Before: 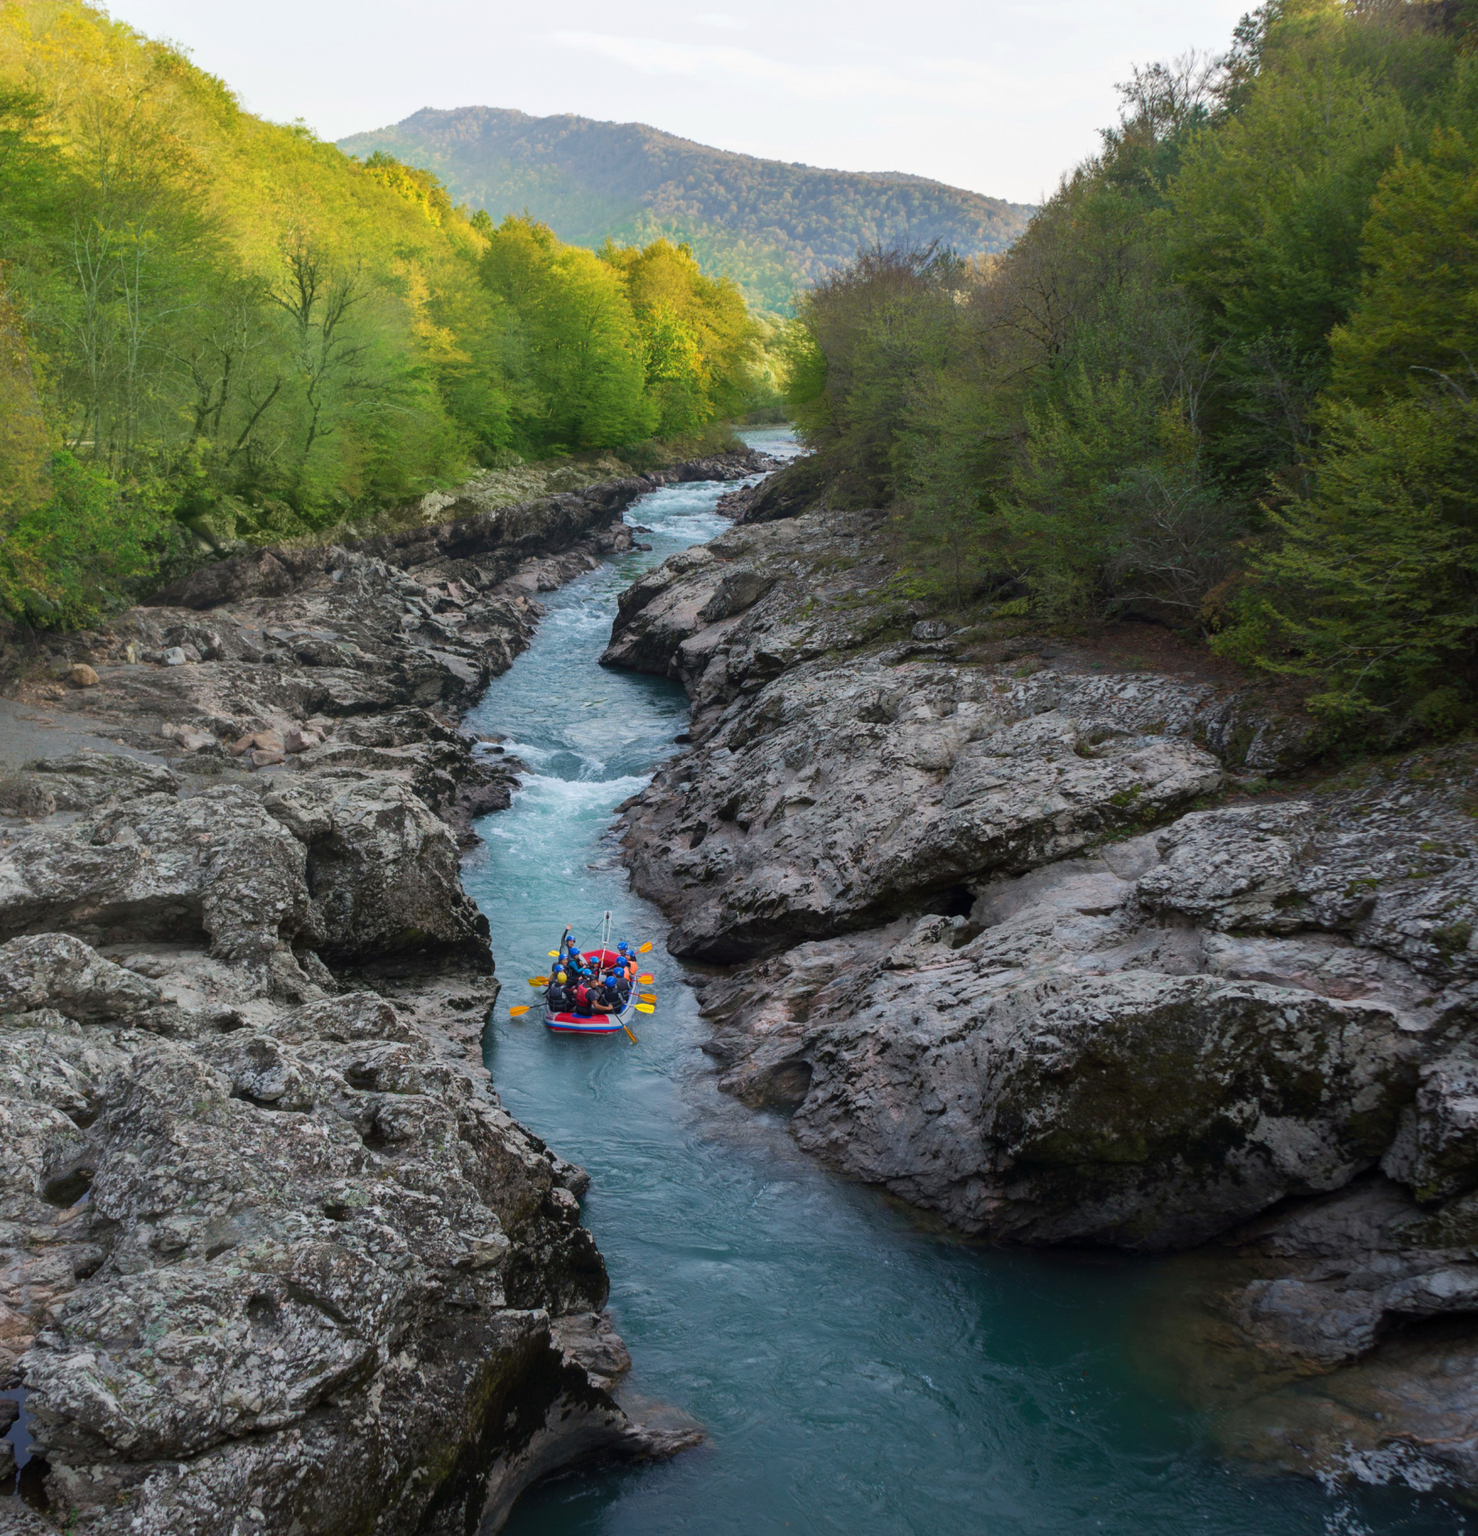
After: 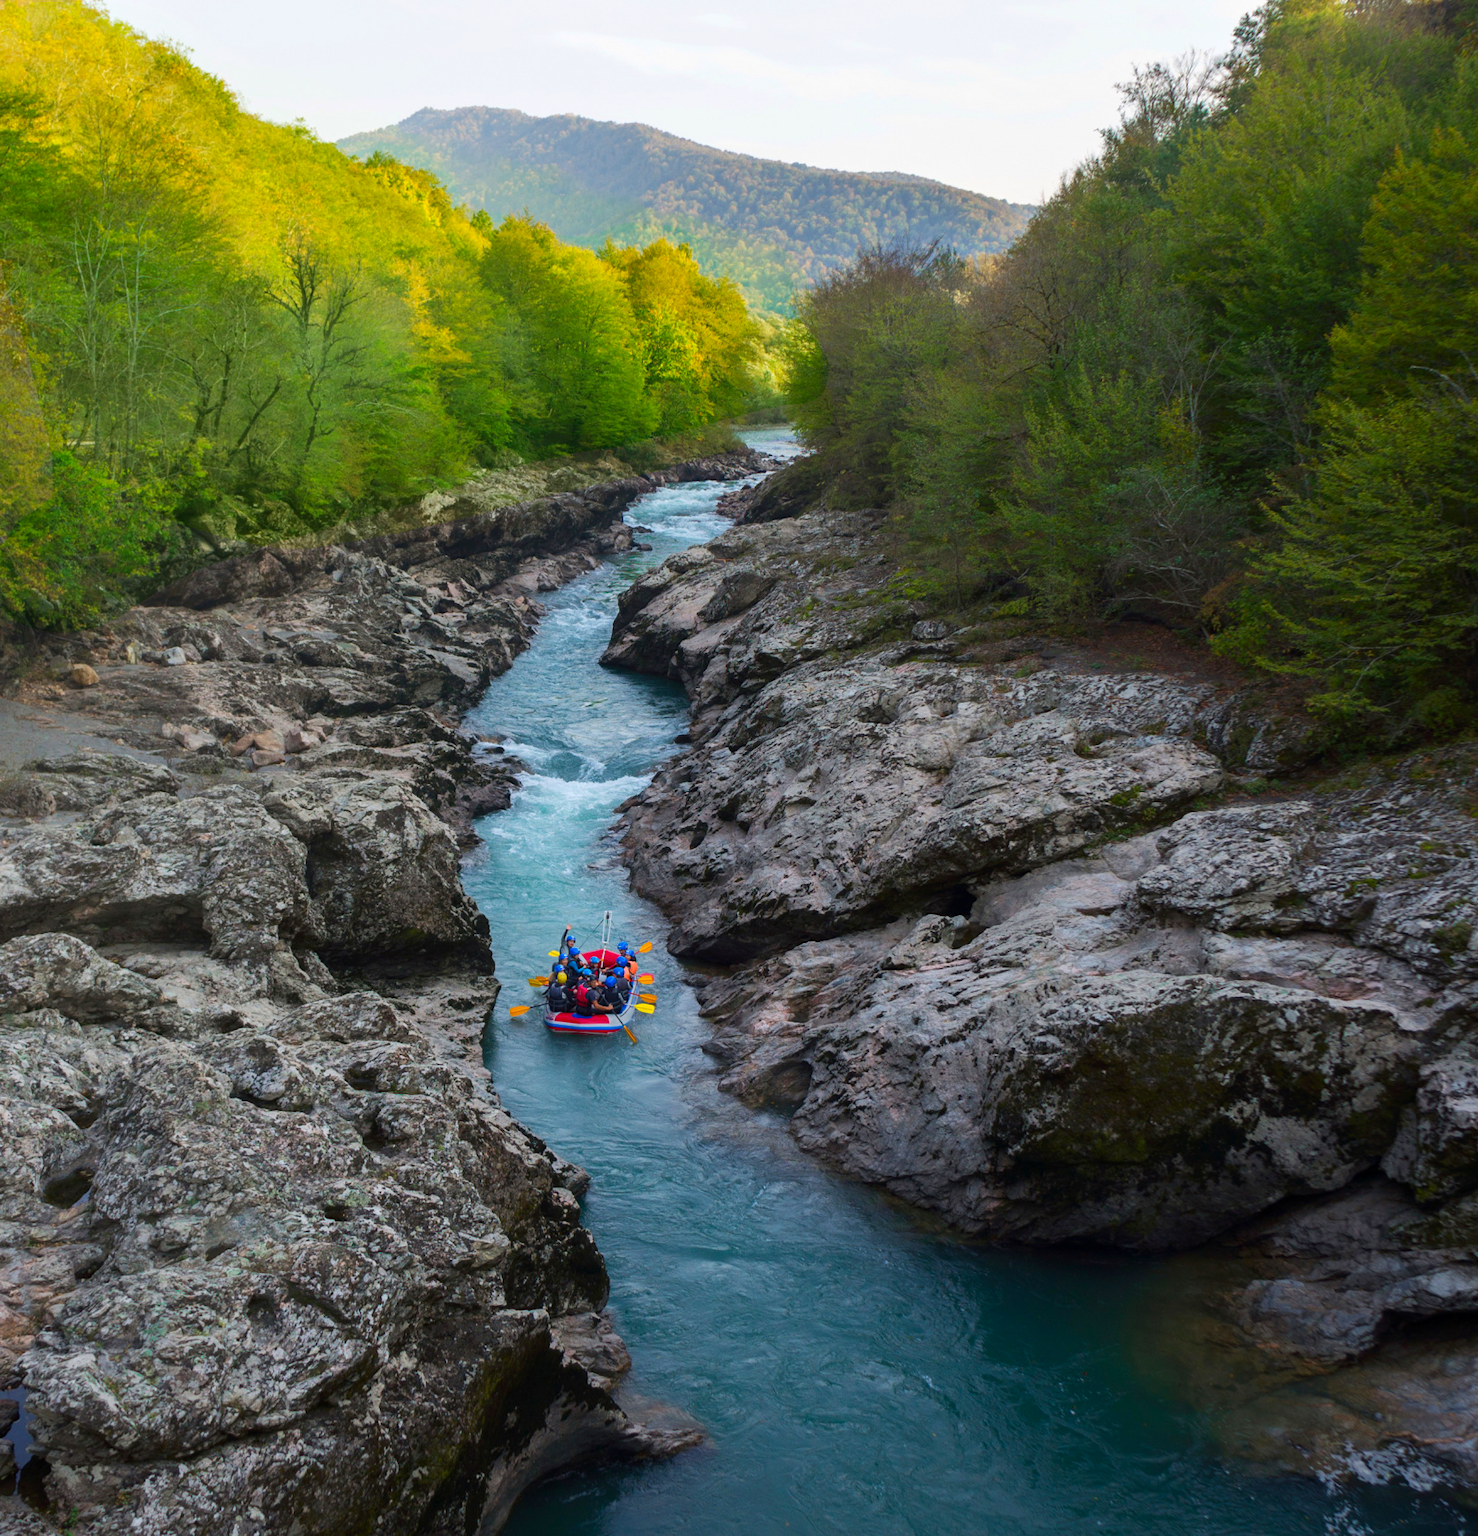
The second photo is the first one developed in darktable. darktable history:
contrast brightness saturation: contrast 0.095, saturation 0.284
